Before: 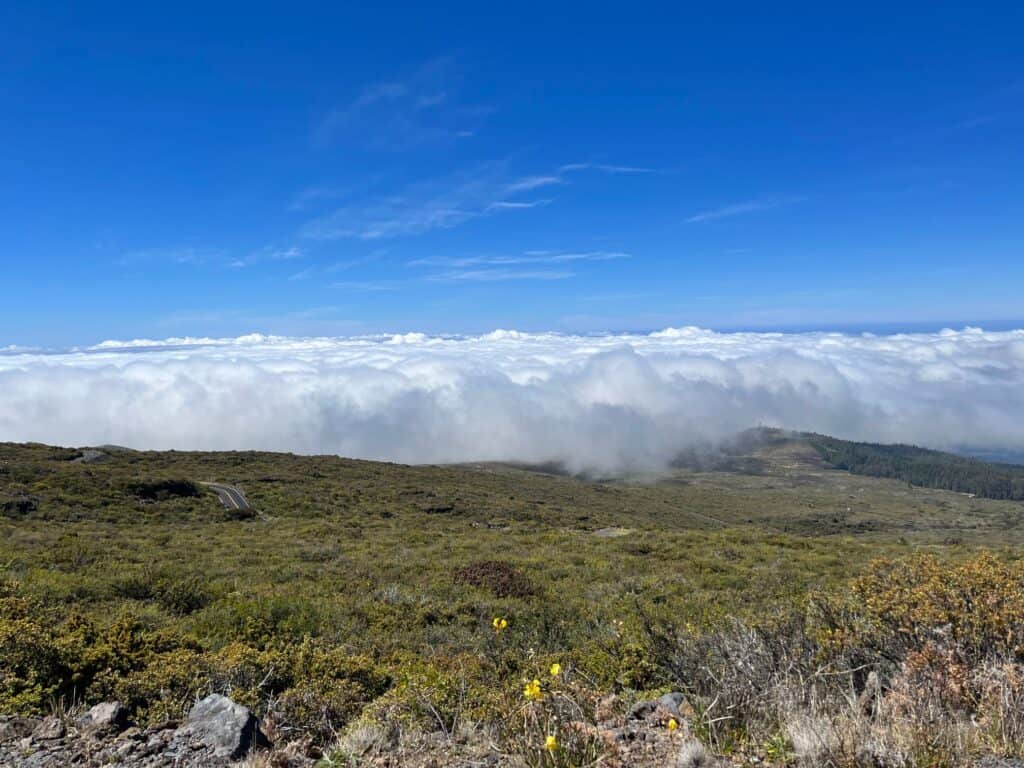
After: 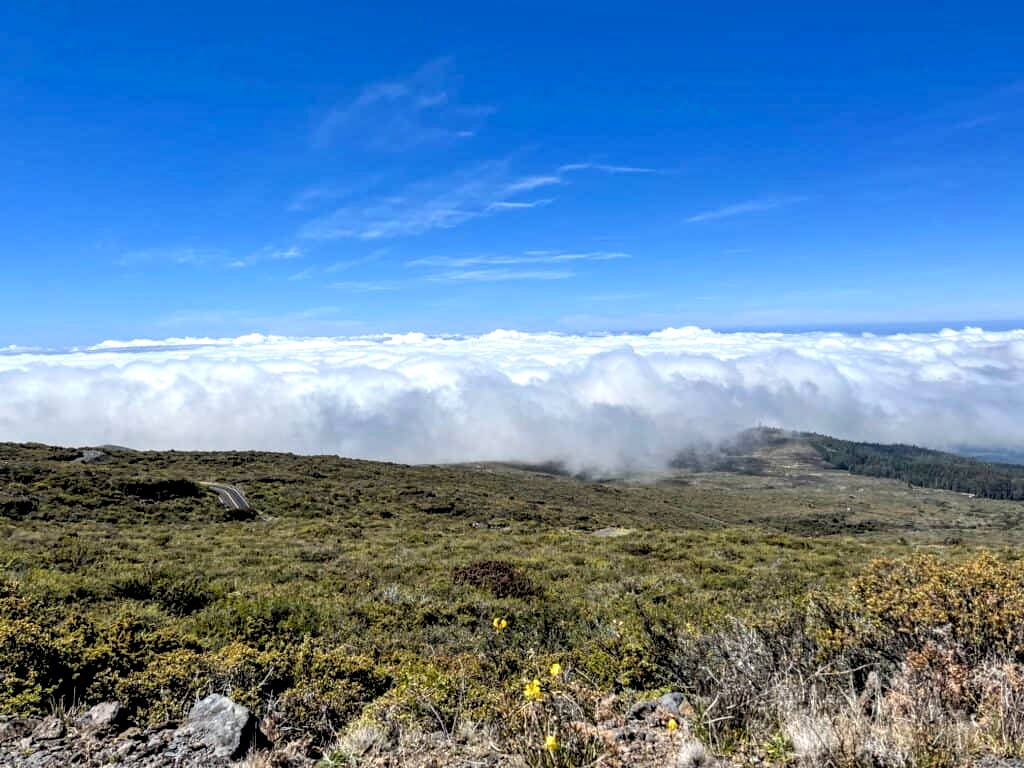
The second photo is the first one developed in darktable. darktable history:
tone equalizer: -8 EV -0.417 EV, -7 EV -0.389 EV, -6 EV -0.333 EV, -5 EV -0.222 EV, -3 EV 0.222 EV, -2 EV 0.333 EV, -1 EV 0.389 EV, +0 EV 0.417 EV, edges refinement/feathering 500, mask exposure compensation -1.57 EV, preserve details no
white balance: emerald 1
local contrast: detail 150%
rgb levels: preserve colors sum RGB, levels [[0.038, 0.433, 0.934], [0, 0.5, 1], [0, 0.5, 1]]
